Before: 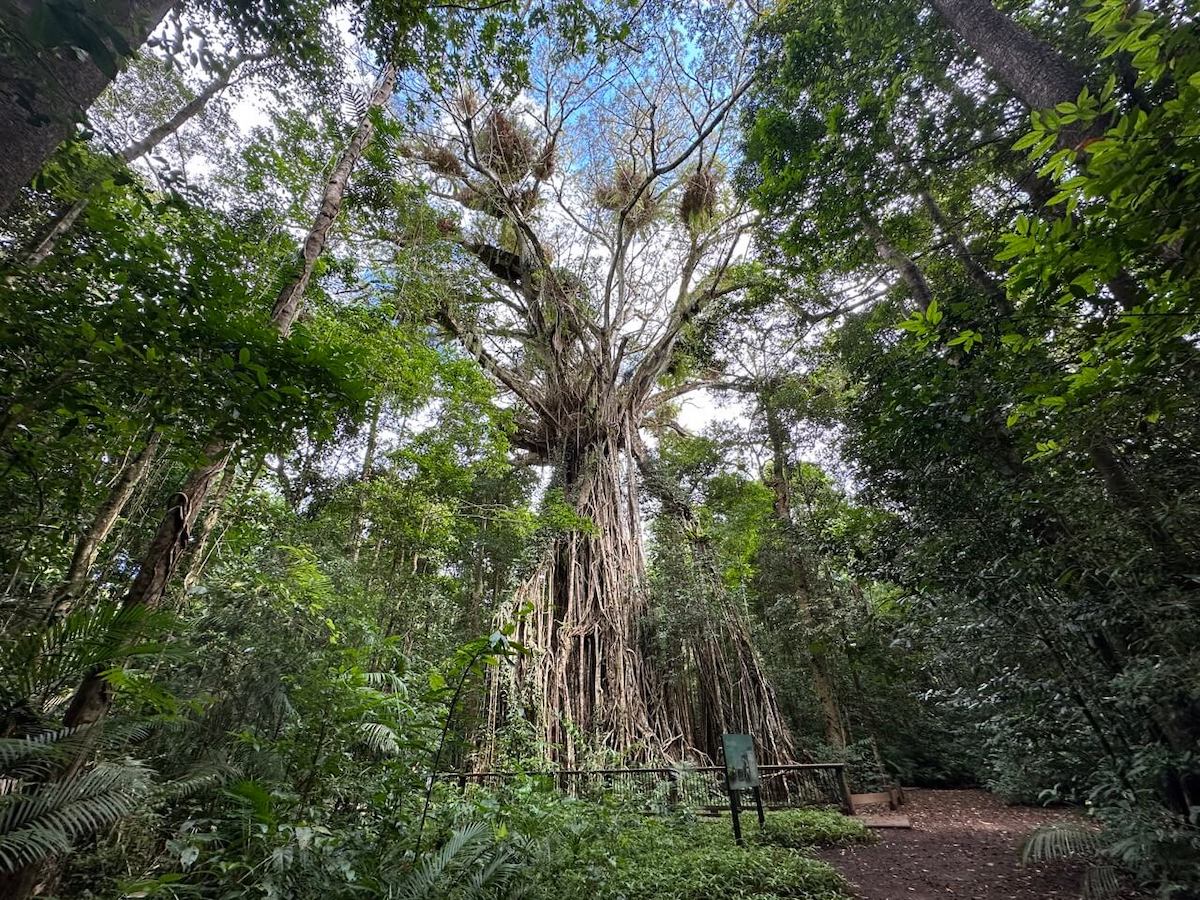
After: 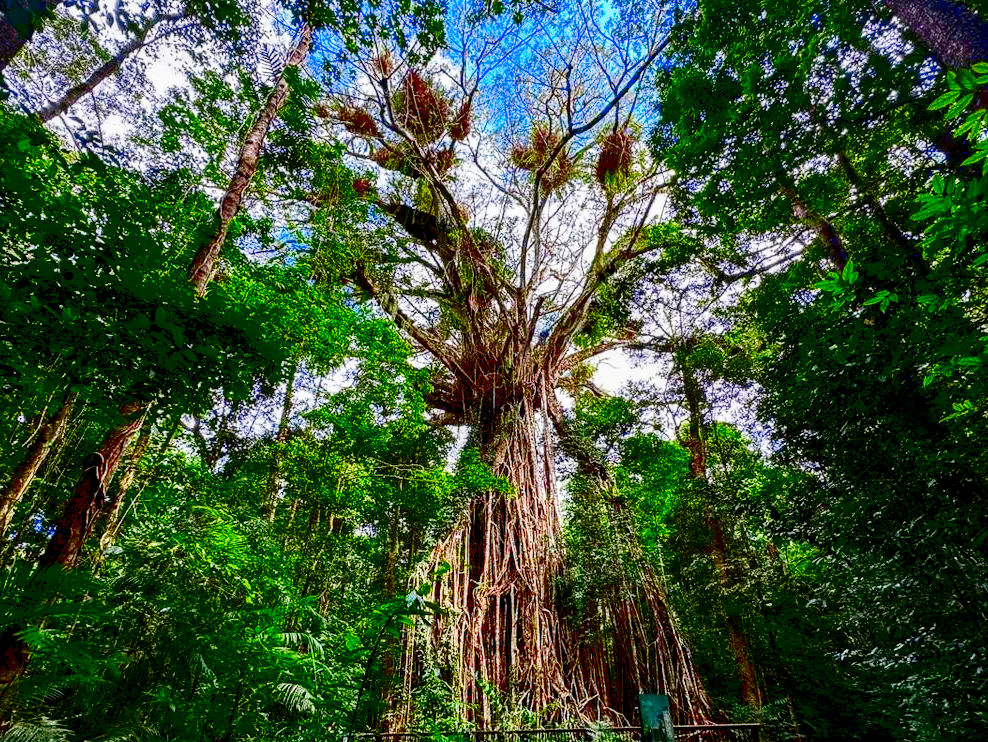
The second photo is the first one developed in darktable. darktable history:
levels: levels [0, 0.43, 0.984]
crop and rotate: left 7.081%, top 4.463%, right 10.554%, bottom 13.013%
contrast brightness saturation: brightness -0.994, saturation 0.996
exposure: black level correction 0, exposure 1.001 EV, compensate highlight preservation false
local contrast: detail 130%
filmic rgb: black relative exposure -5.05 EV, white relative exposure 3.96 EV, threshold 3.02 EV, hardness 2.89, contrast 1.298, enable highlight reconstruction true
